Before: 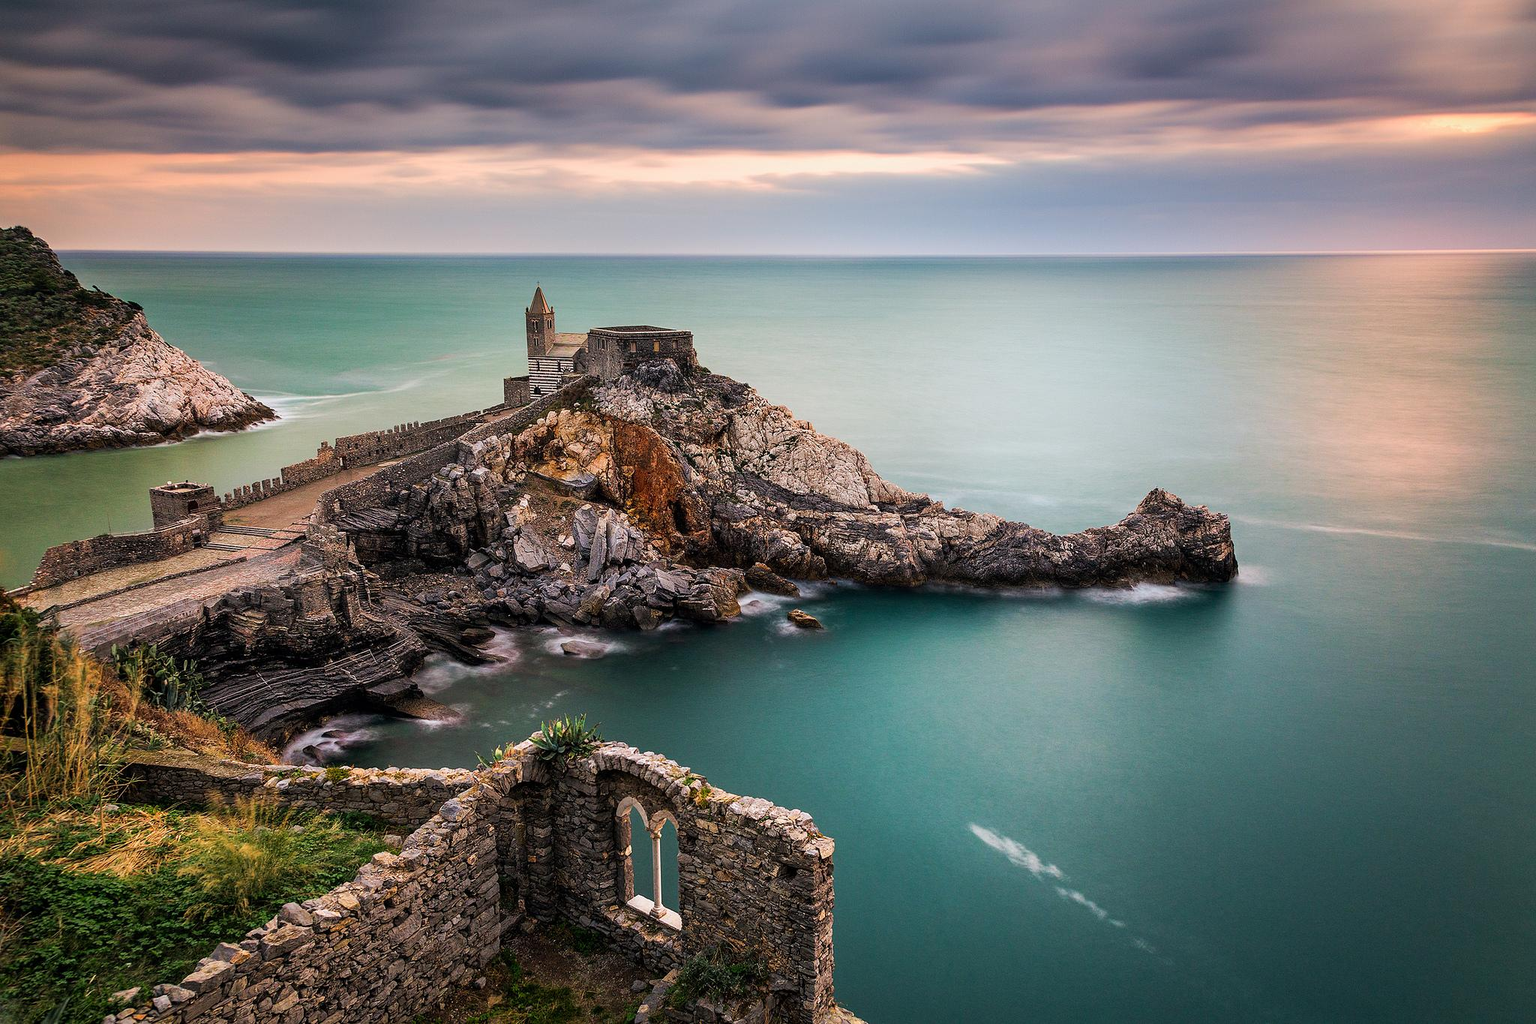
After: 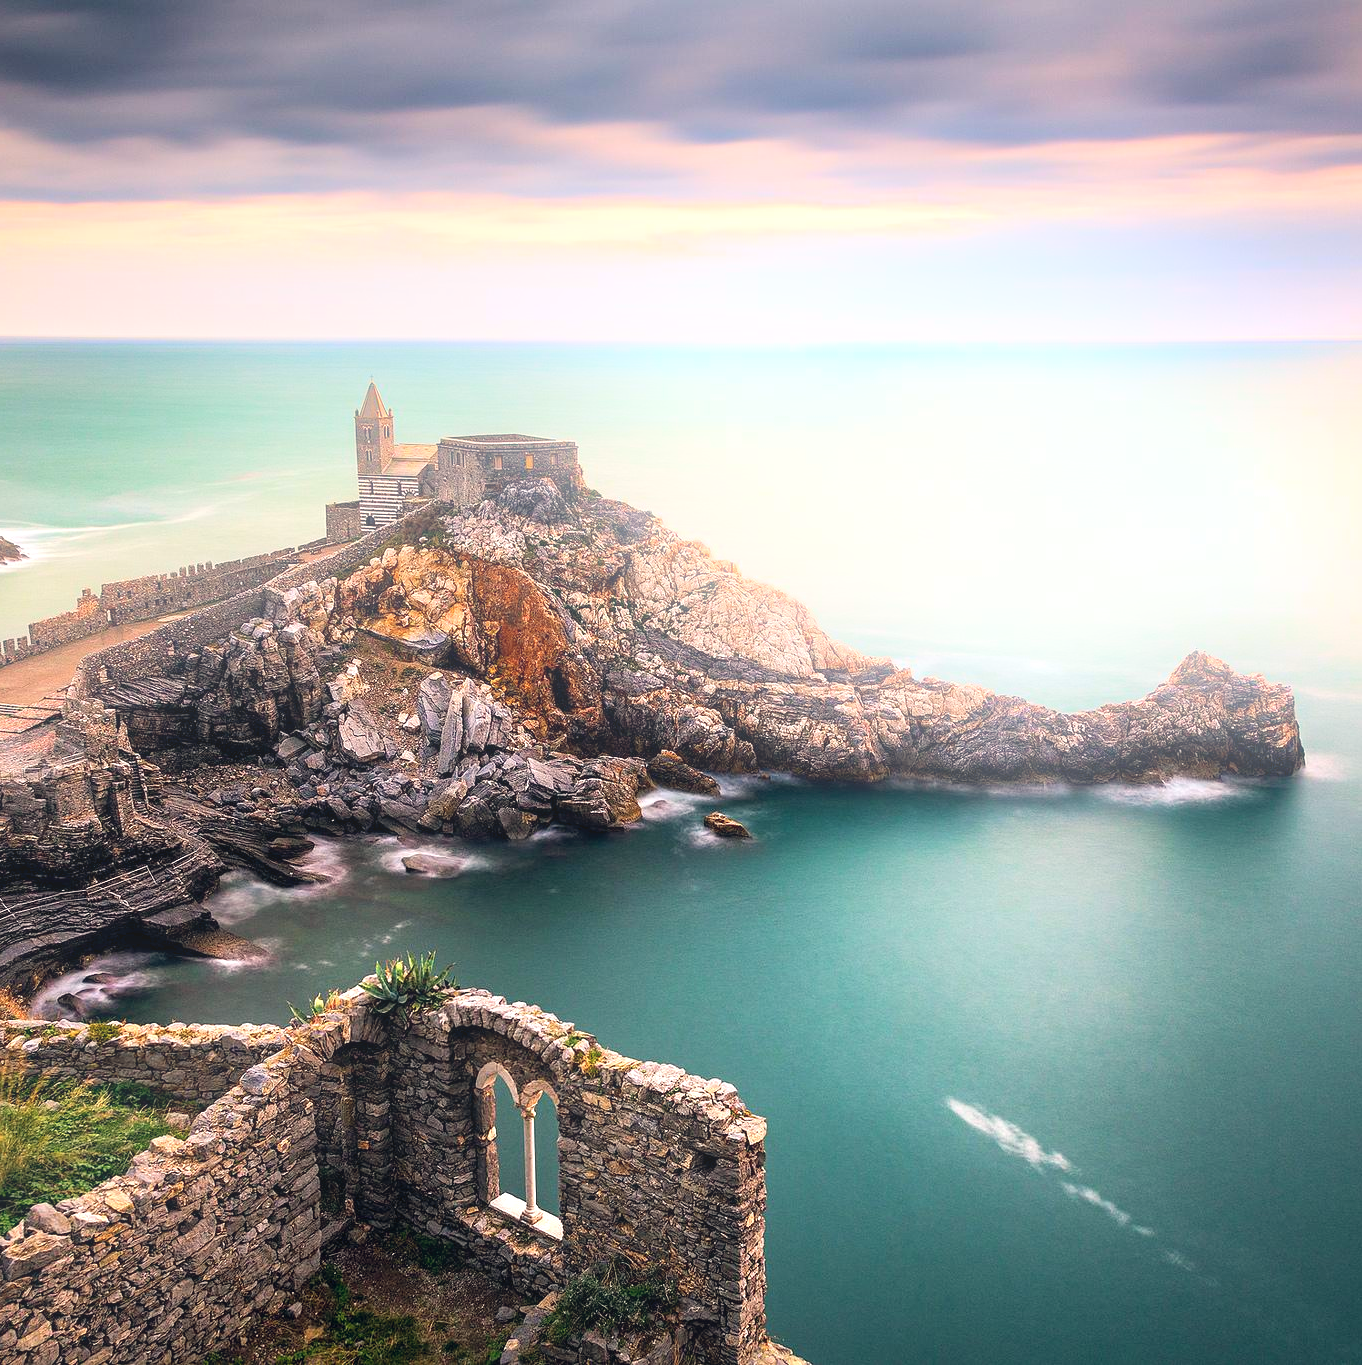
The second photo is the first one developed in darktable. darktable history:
color balance rgb: shadows lift › hue 87.51°, highlights gain › chroma 1.62%, highlights gain › hue 55.1°, global offset › chroma 0.06%, global offset › hue 253.66°, linear chroma grading › global chroma 0.5%
bloom: on, module defaults
exposure: exposure 0.64 EV, compensate highlight preservation false
crop: left 16.899%, right 16.556%
